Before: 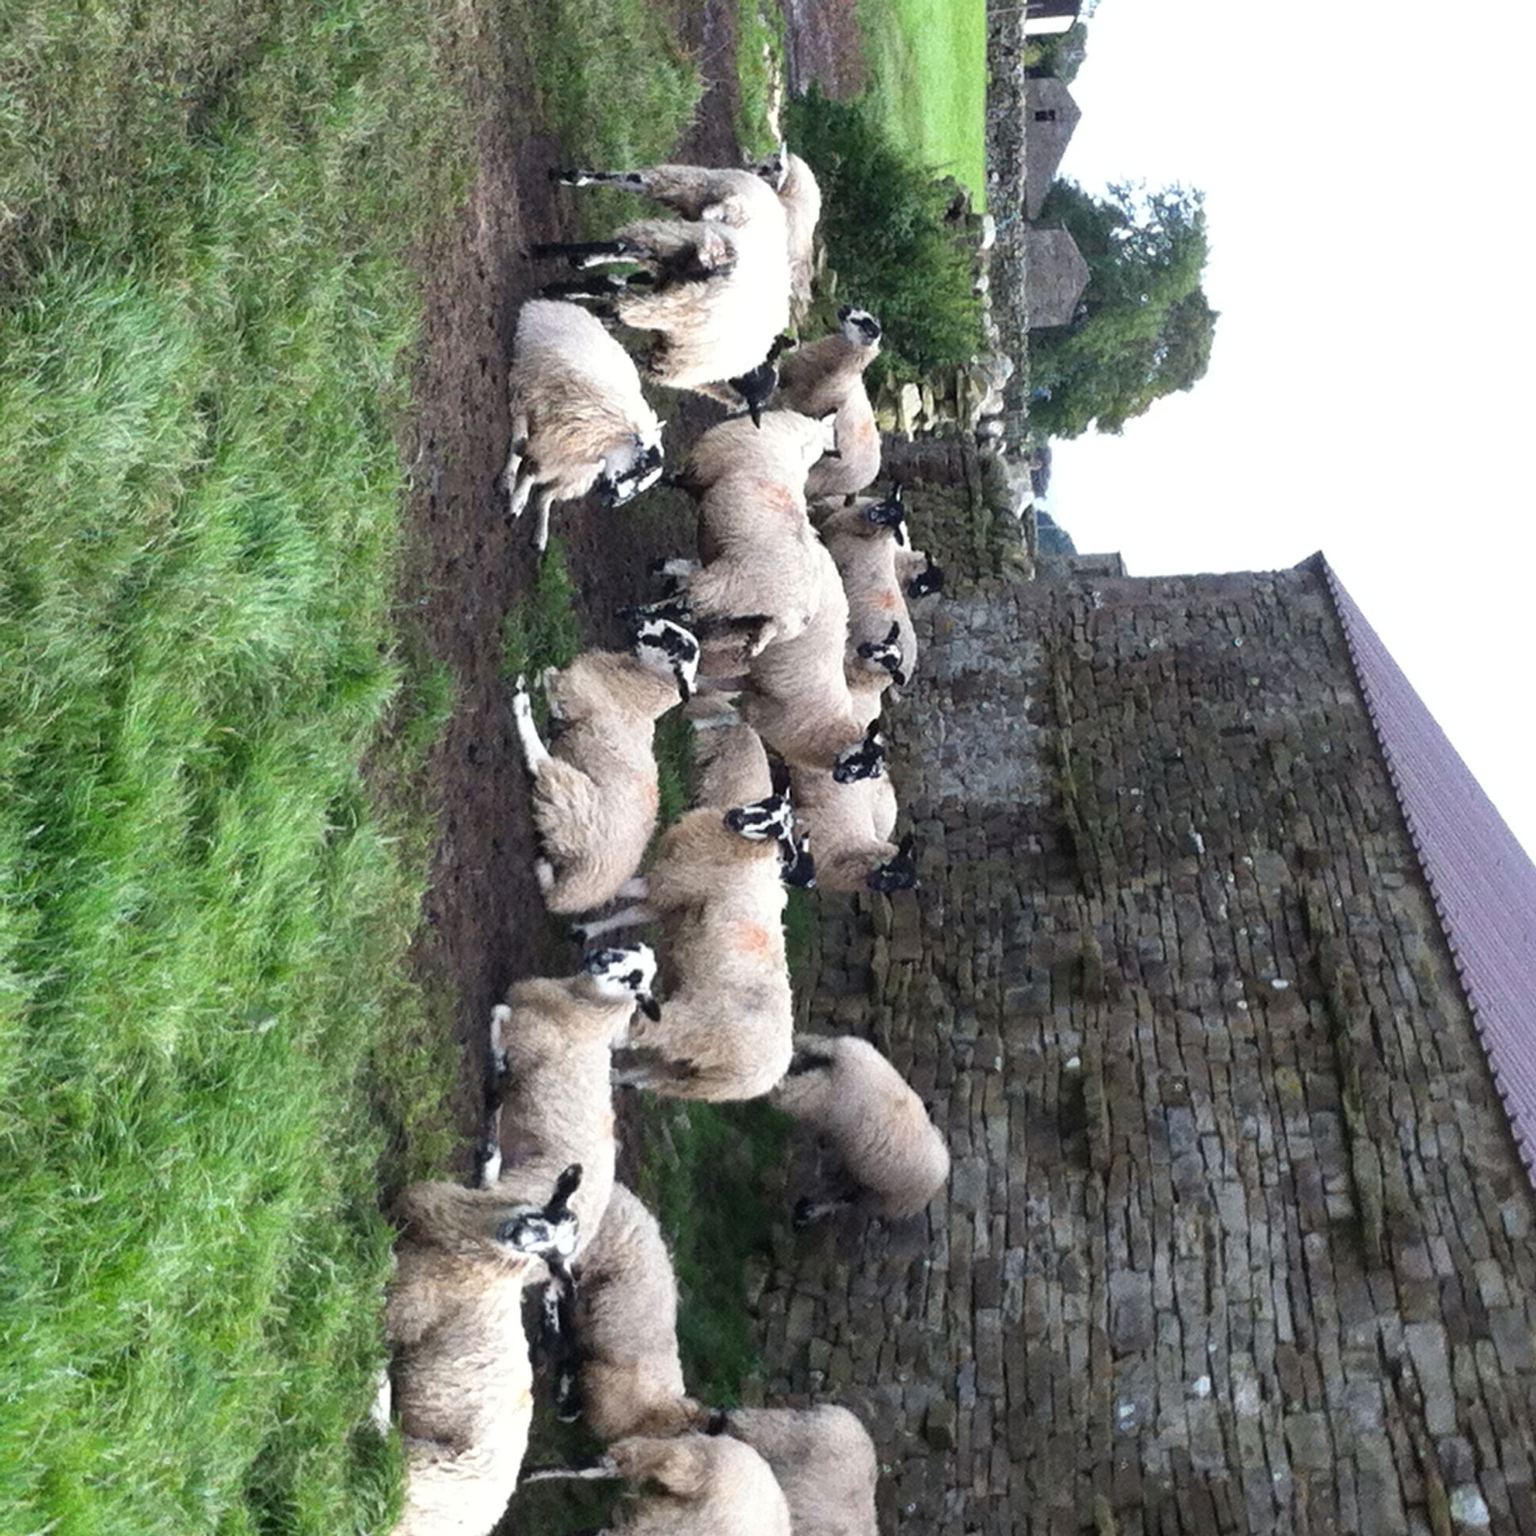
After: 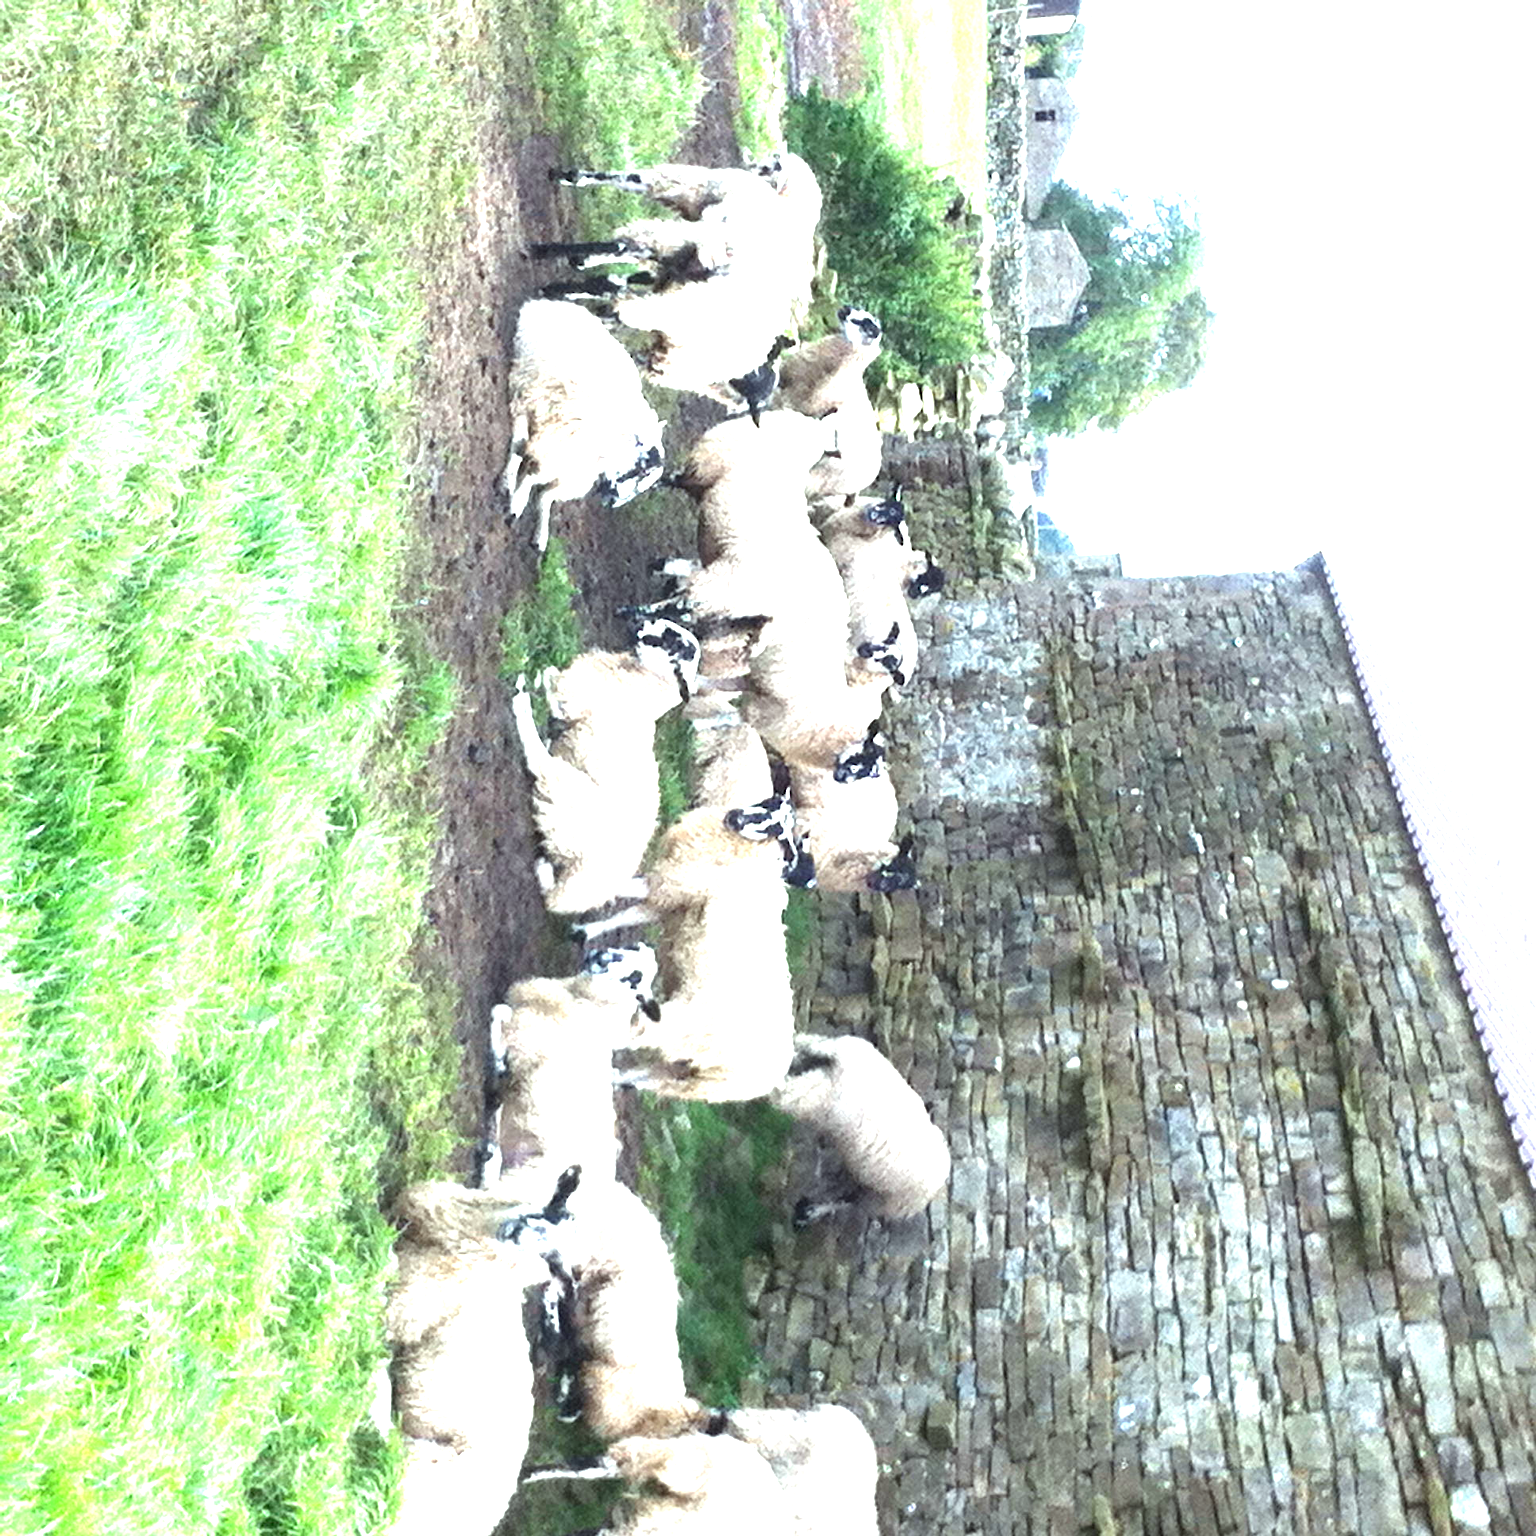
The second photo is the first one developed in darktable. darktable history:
color correction: highlights a* -6.47, highlights b* 0.71
exposure: black level correction 0, exposure 2.156 EV, compensate exposure bias true, compensate highlight preservation false
